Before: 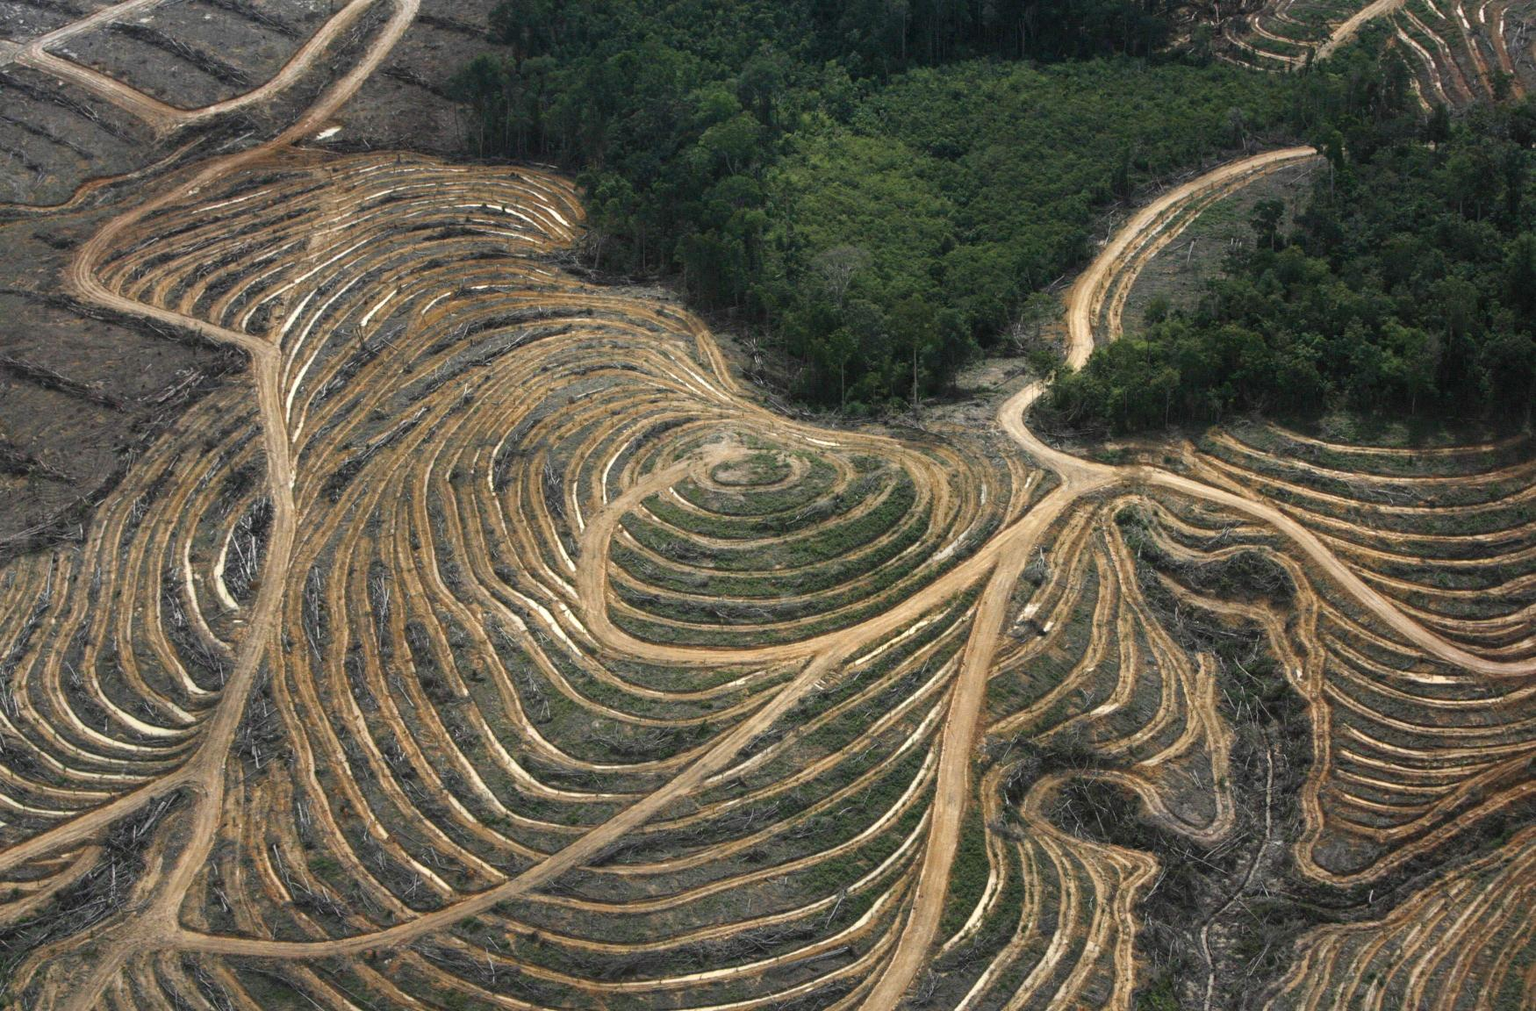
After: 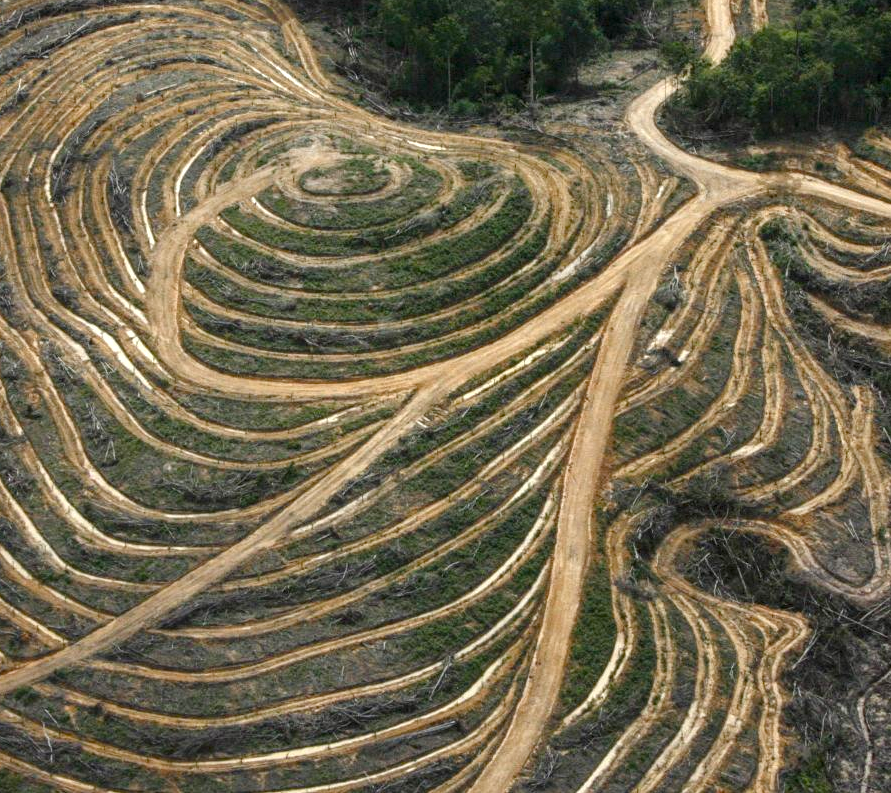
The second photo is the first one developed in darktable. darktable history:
crop and rotate: left 29.237%, top 31.152%, right 19.807%
local contrast: on, module defaults
color balance rgb: perceptual saturation grading › global saturation 20%, perceptual saturation grading › highlights -25%, perceptual saturation grading › shadows 25%
